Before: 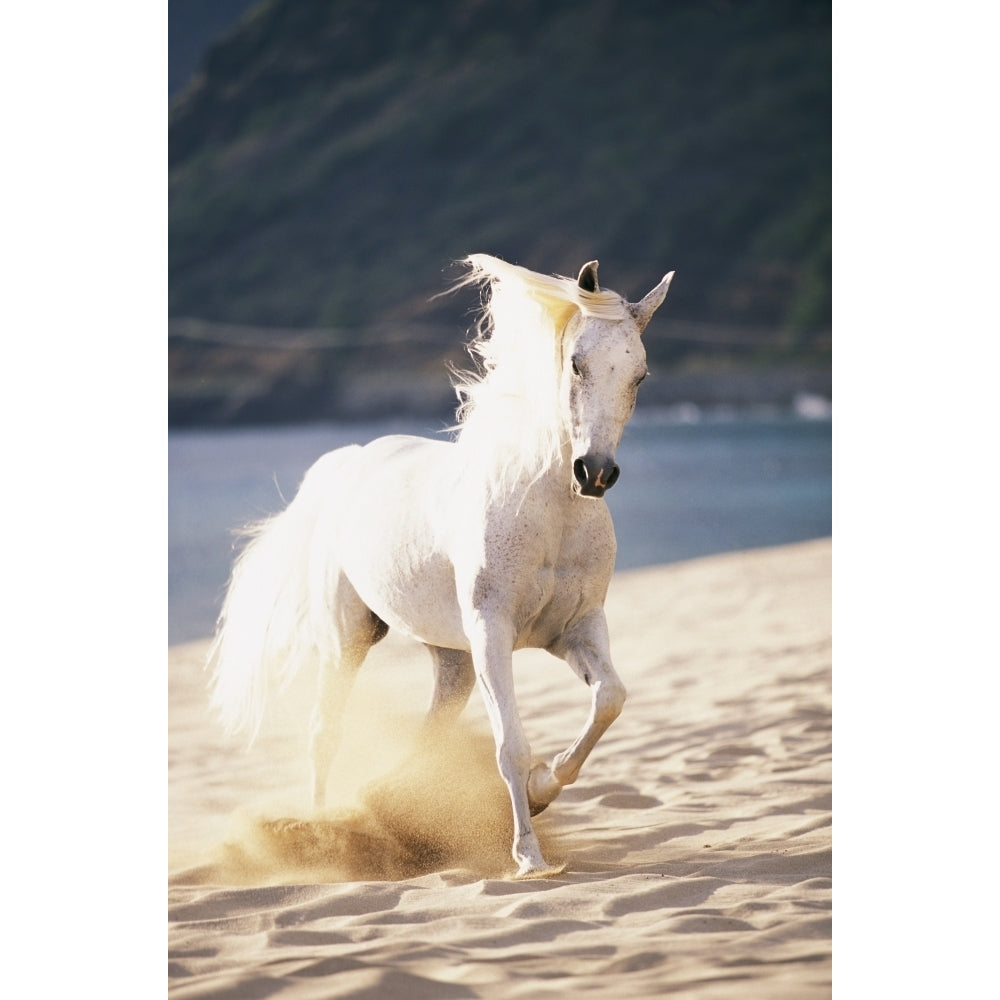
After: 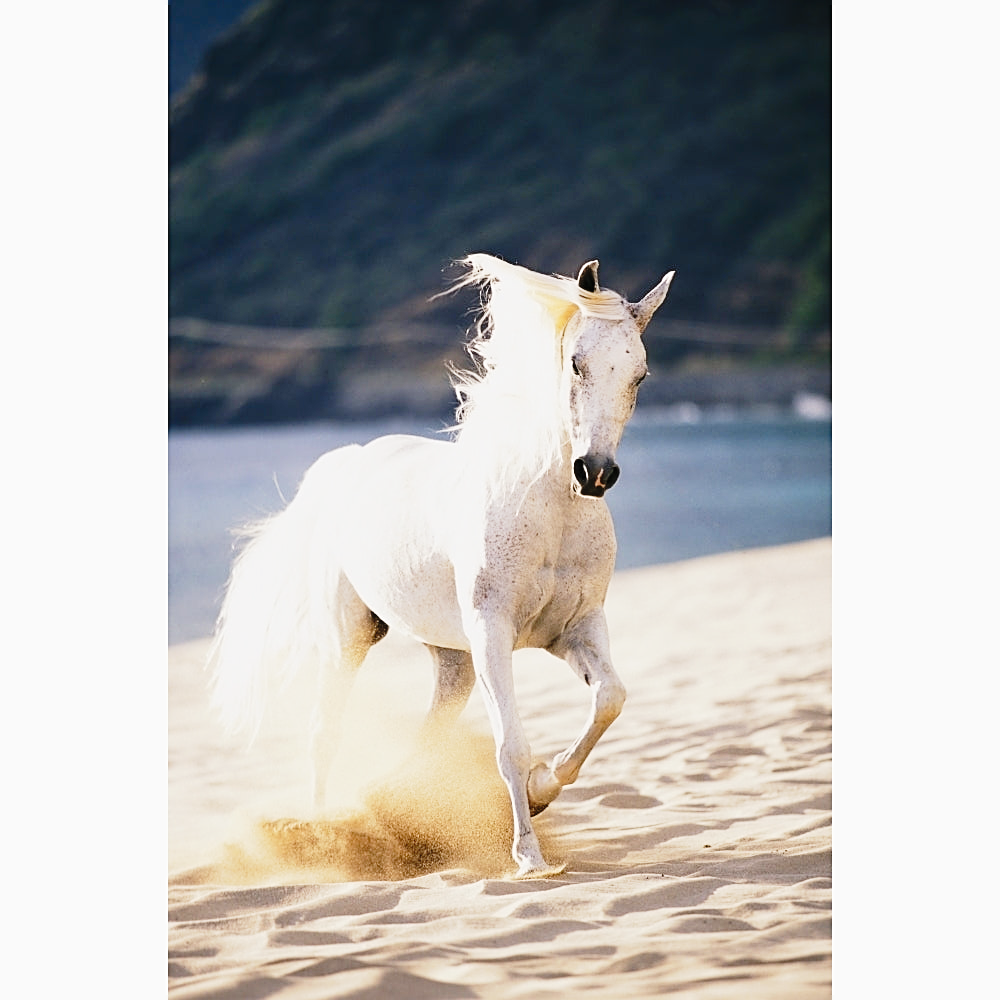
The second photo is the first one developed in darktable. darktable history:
tone curve: curves: ch0 [(0, 0.014) (0.17, 0.099) (0.392, 0.438) (0.725, 0.828) (0.872, 0.918) (1, 0.981)]; ch1 [(0, 0) (0.402, 0.36) (0.489, 0.491) (0.5, 0.503) (0.515, 0.52) (0.545, 0.574) (0.615, 0.662) (0.701, 0.725) (1, 1)]; ch2 [(0, 0) (0.42, 0.458) (0.485, 0.499) (0.503, 0.503) (0.531, 0.542) (0.561, 0.594) (0.644, 0.694) (0.717, 0.753) (1, 0.991)], preserve colors none
sharpen: on, module defaults
